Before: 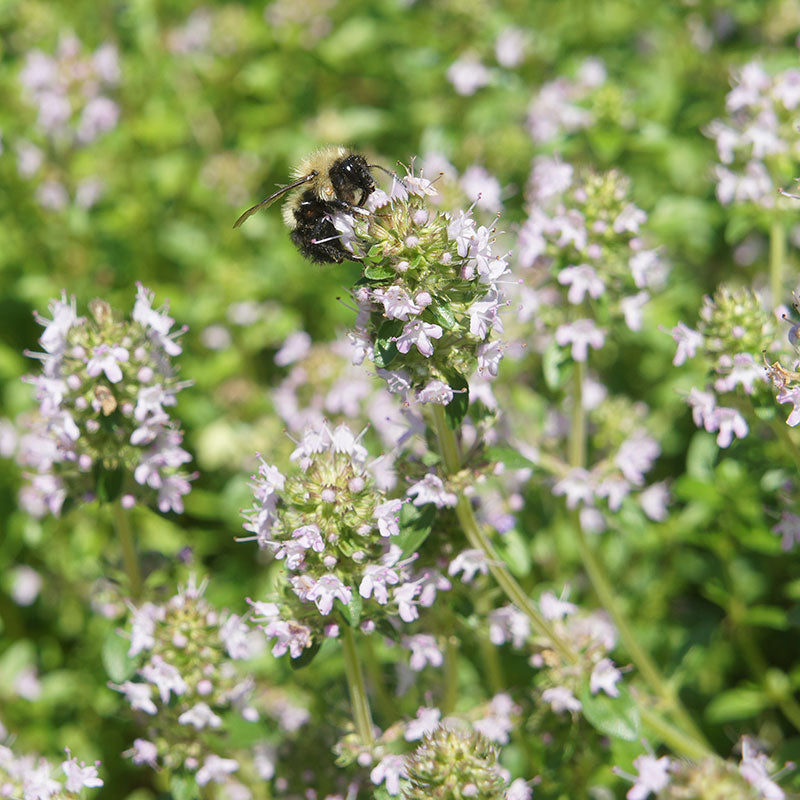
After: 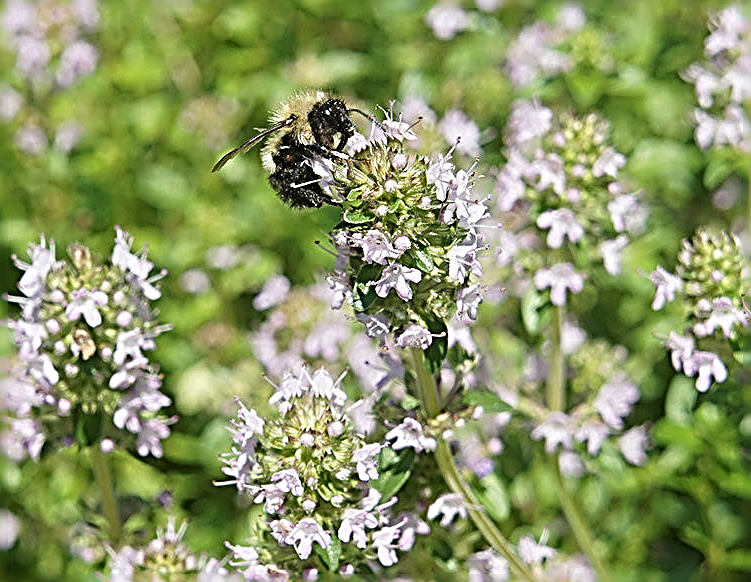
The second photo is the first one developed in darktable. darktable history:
crop: left 2.634%, top 7.007%, right 3.391%, bottom 20.149%
sharpen: radius 3.192, amount 1.717
